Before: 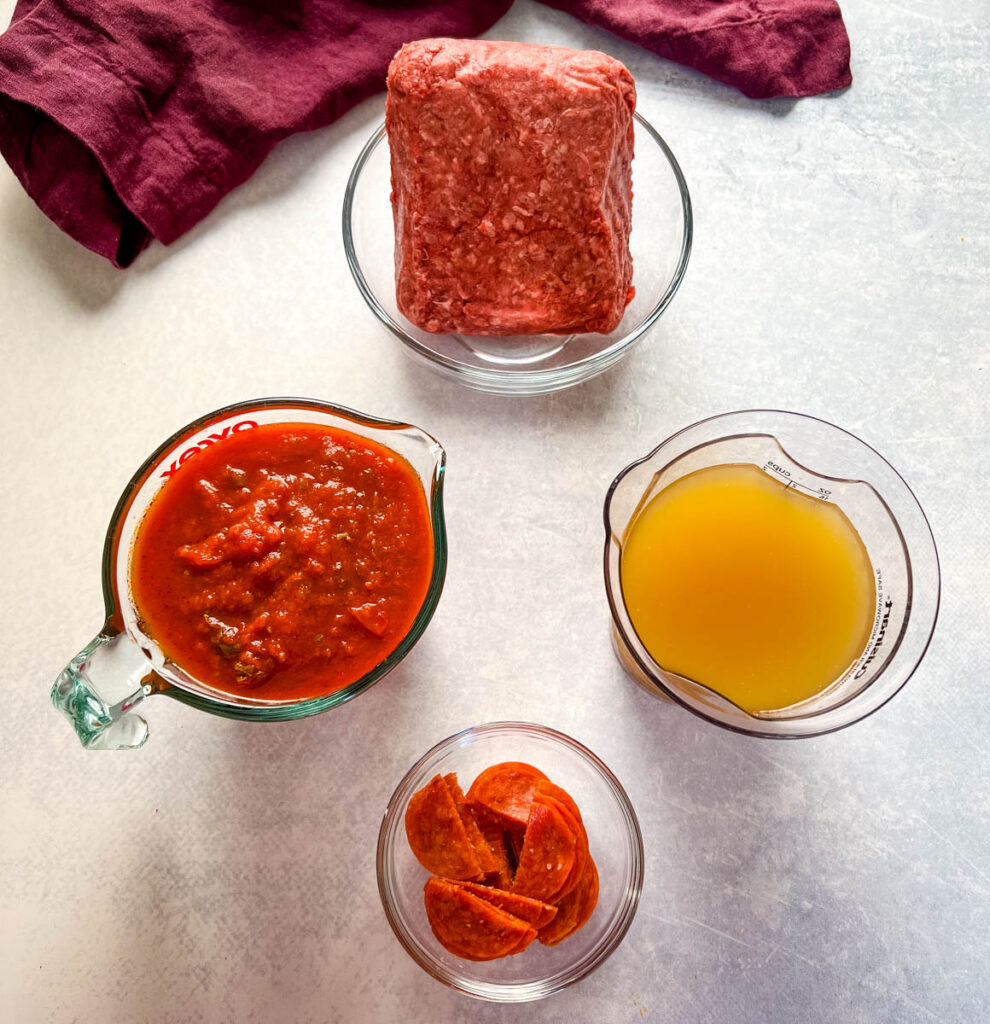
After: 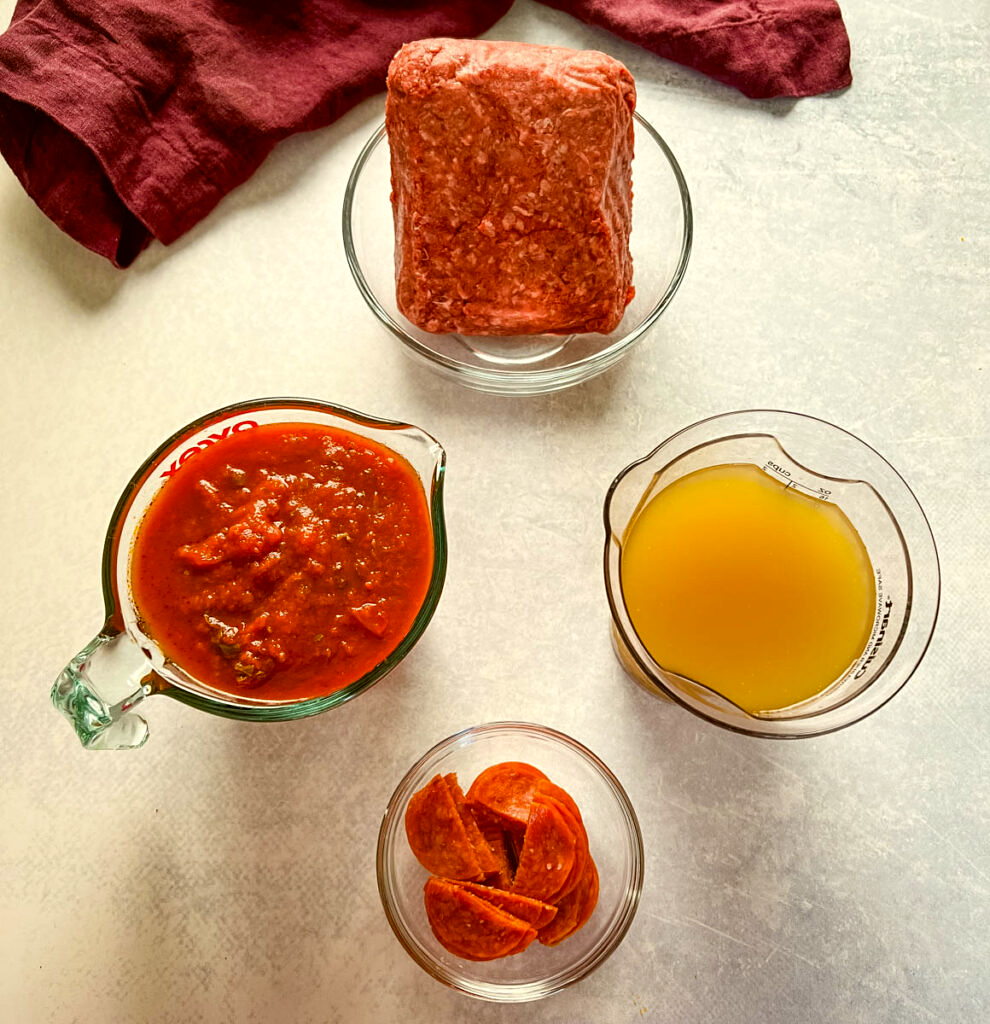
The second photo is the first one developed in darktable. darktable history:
sharpen: amount 0.205
color correction: highlights a* -1.44, highlights b* 10.4, shadows a* 0.389, shadows b* 18.62
